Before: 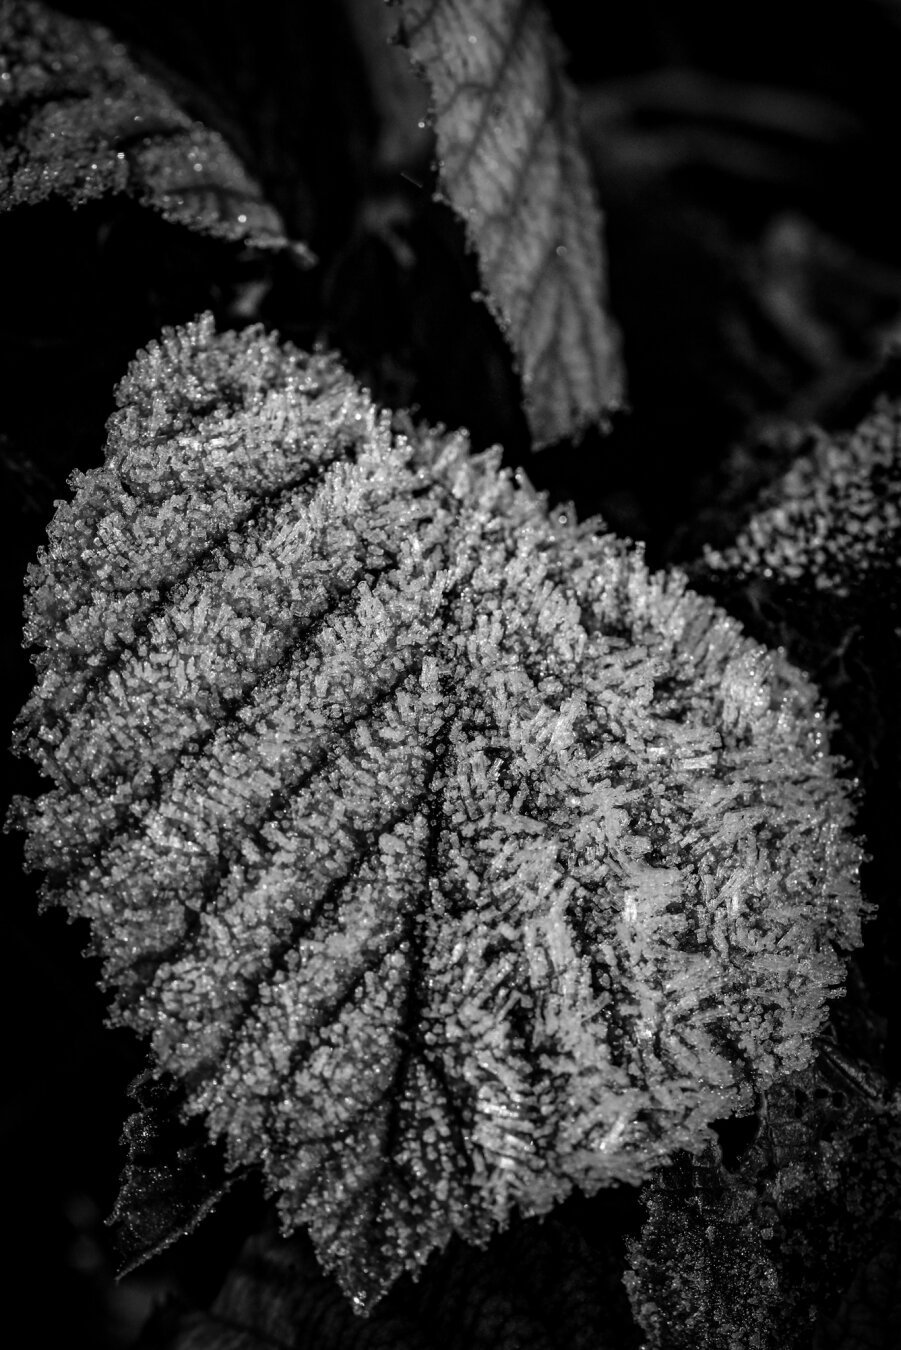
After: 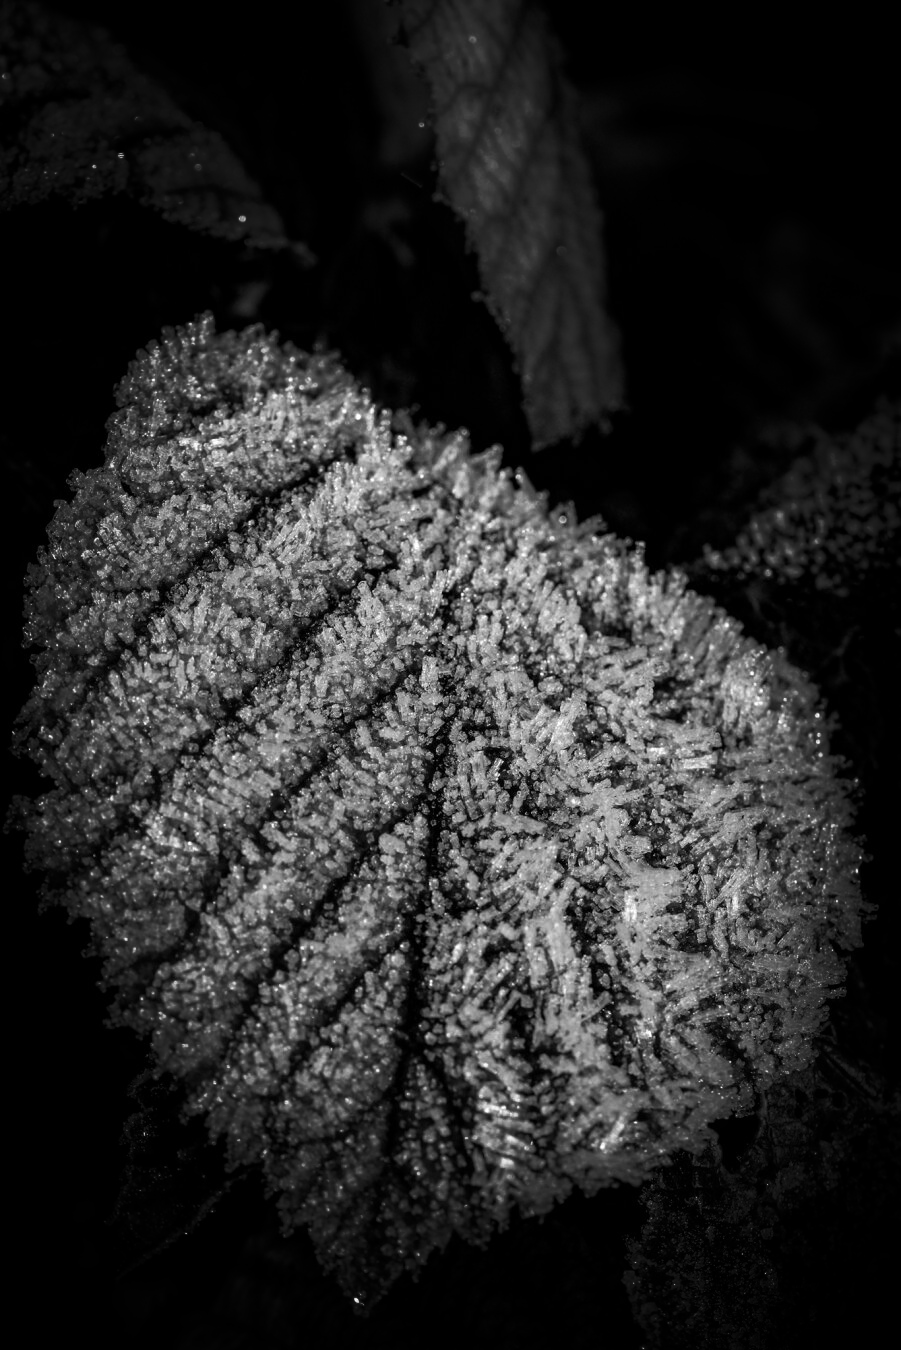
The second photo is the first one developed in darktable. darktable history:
shadows and highlights: shadows -68.48, highlights 34.19, soften with gaussian
